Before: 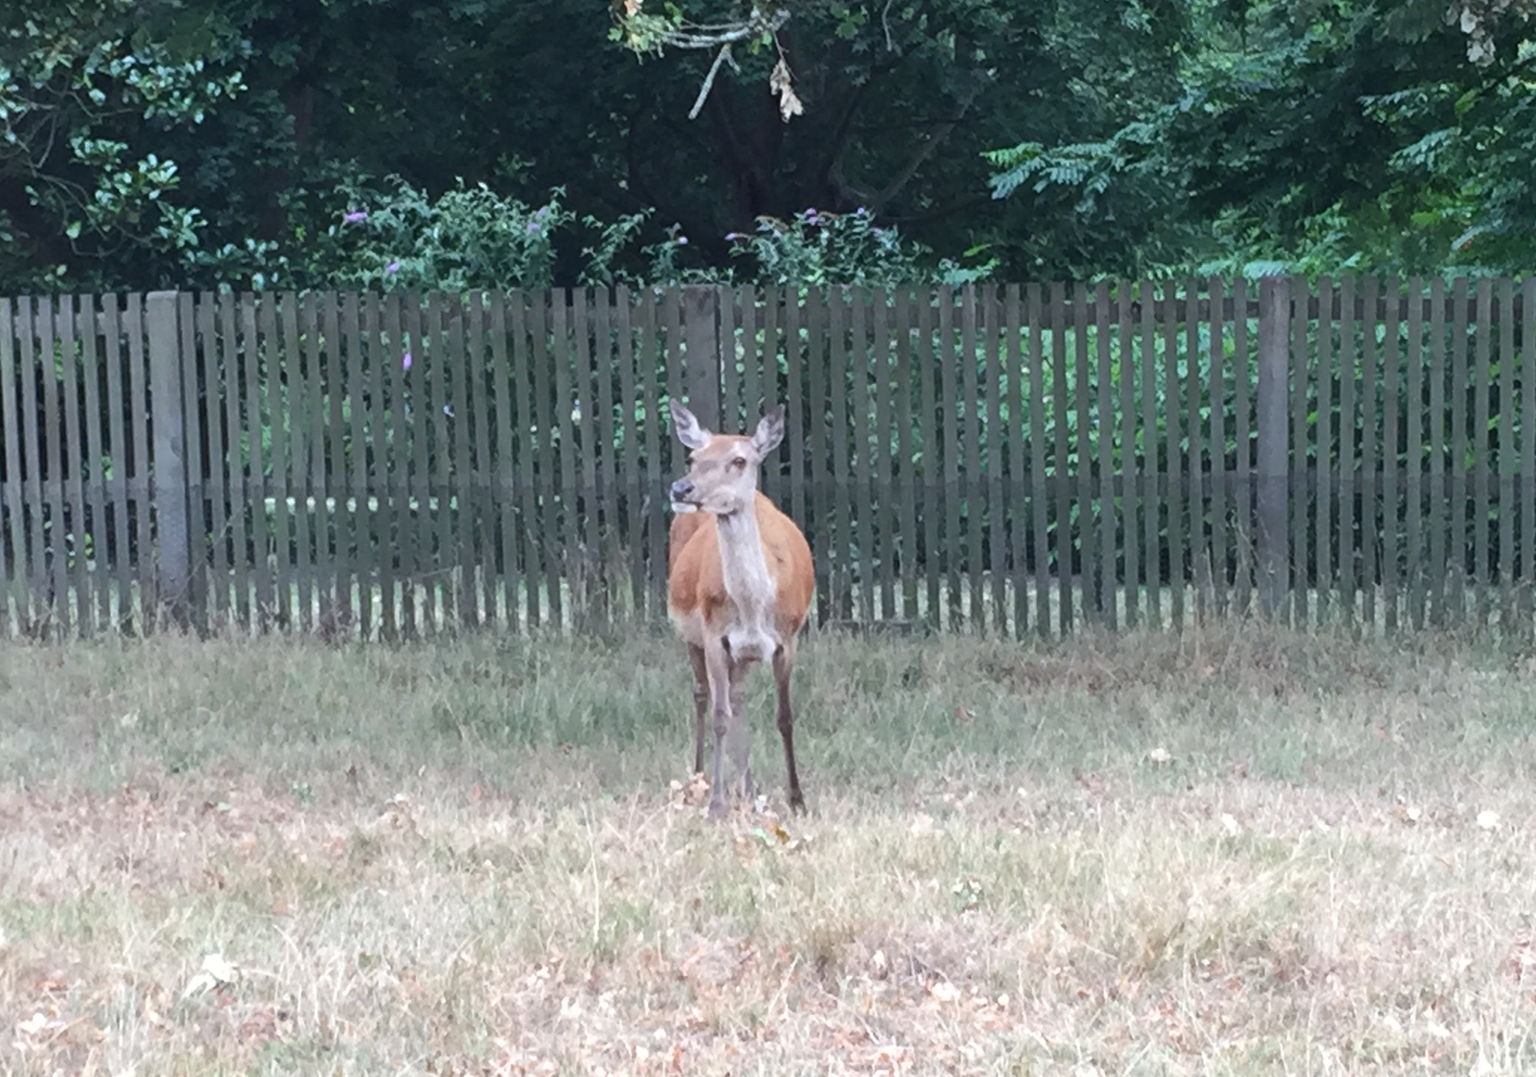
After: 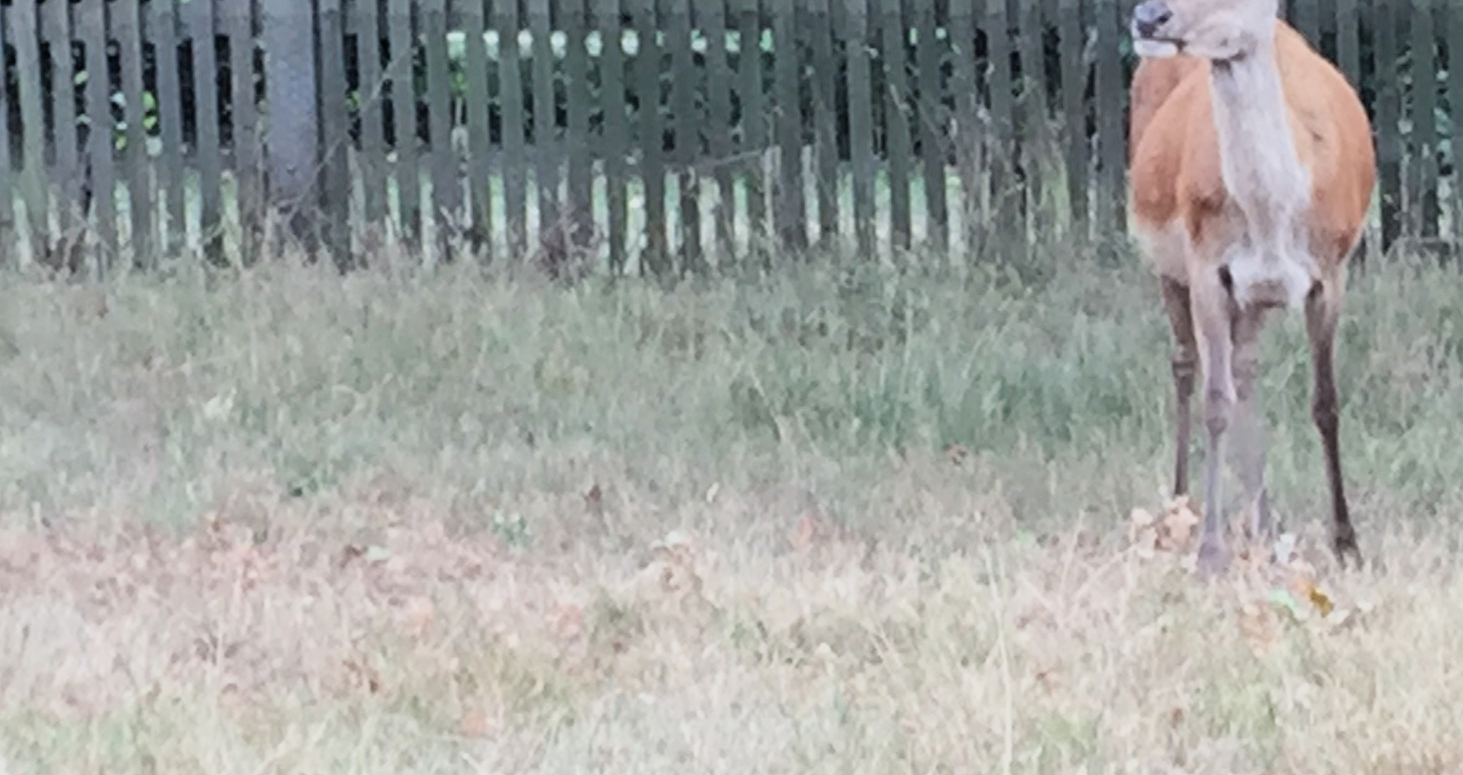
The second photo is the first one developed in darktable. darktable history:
crop: top 44.483%, right 43.593%, bottom 12.892%
filmic rgb: black relative exposure -7.75 EV, white relative exposure 4.4 EV, threshold 3 EV, hardness 3.76, latitude 50%, contrast 1.1, color science v5 (2021), contrast in shadows safe, contrast in highlights safe, enable highlight reconstruction true
exposure: black level correction 0.002, exposure 0.15 EV, compensate highlight preservation false
